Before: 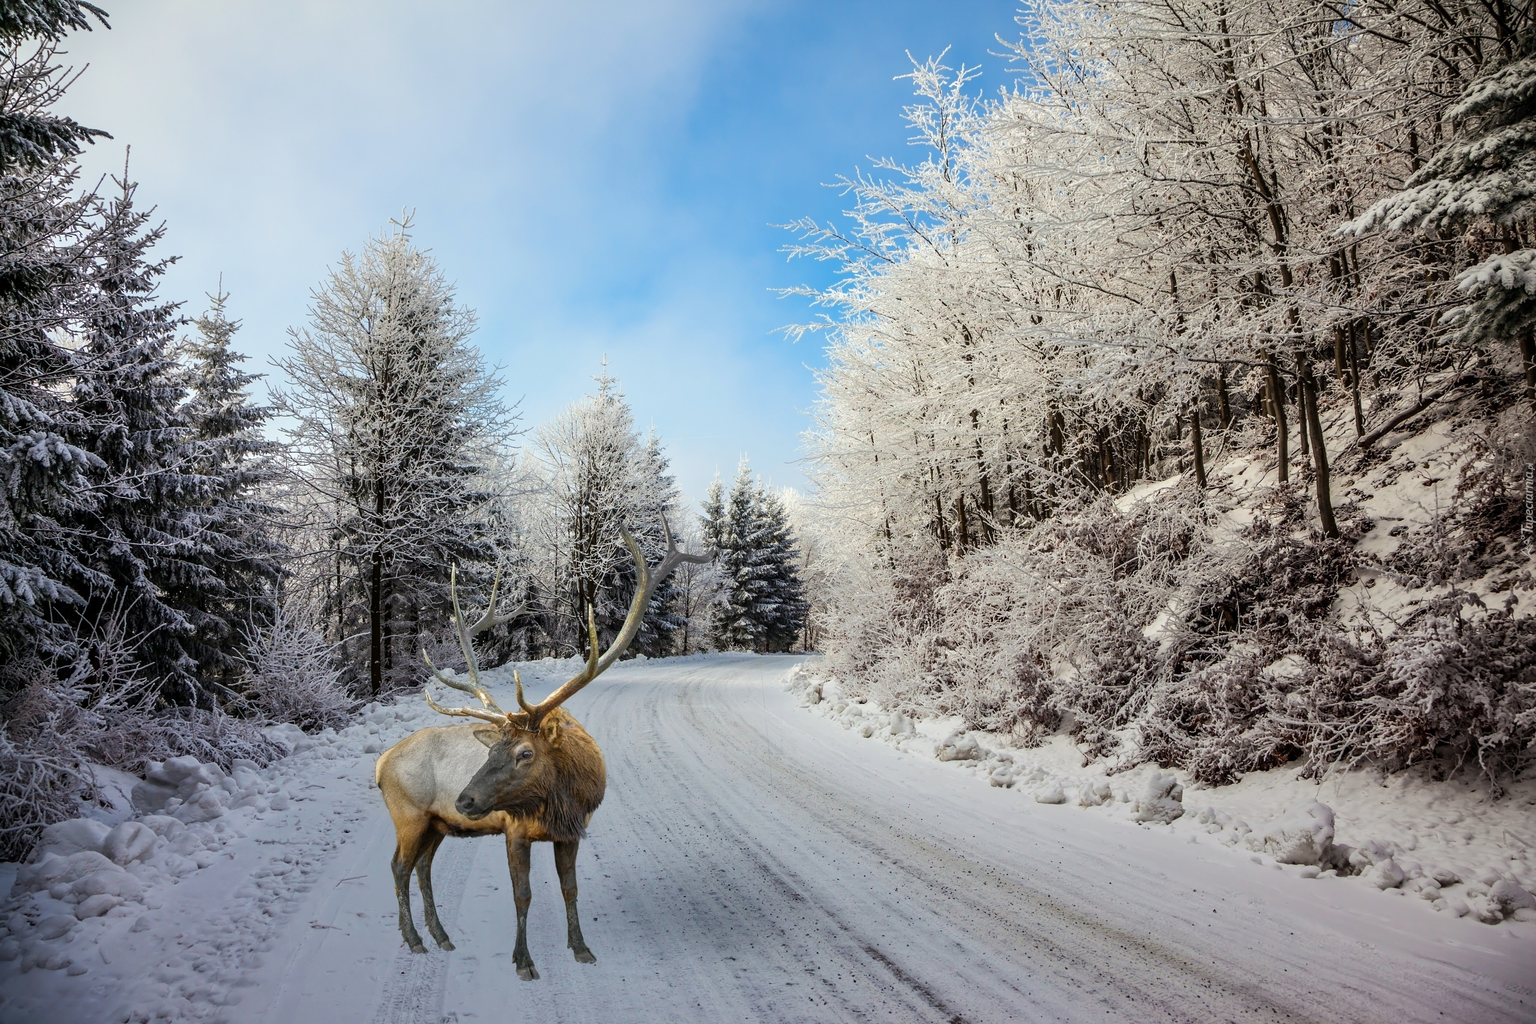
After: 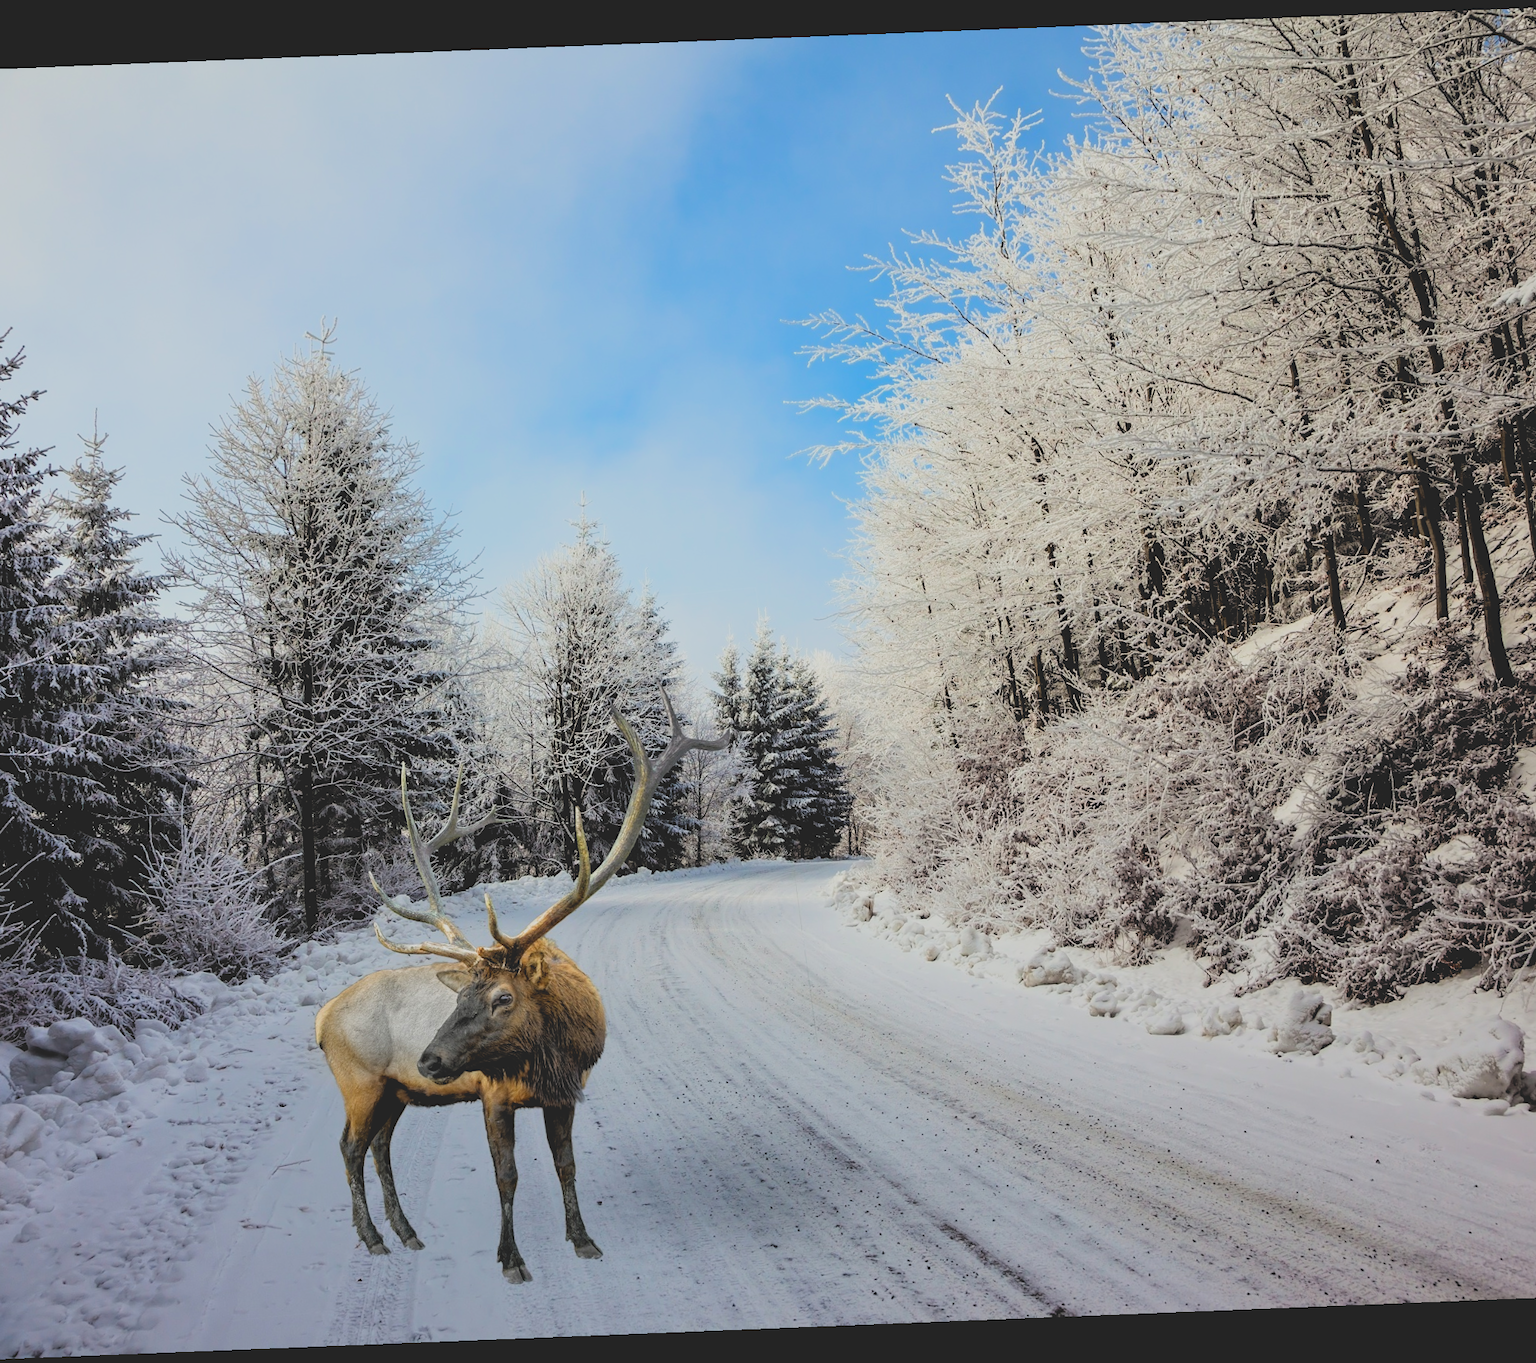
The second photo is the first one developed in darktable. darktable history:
exposure: exposure 0.2 EV, compensate highlight preservation false
filmic rgb: black relative exposure -3.72 EV, white relative exposure 2.77 EV, dynamic range scaling -5.32%, hardness 3.03
rotate and perspective: rotation -2.29°, automatic cropping off
color balance rgb: global vibrance -1%, saturation formula JzAzBz (2021)
contrast brightness saturation: contrast -0.28
crop: left 9.88%, right 12.664%
